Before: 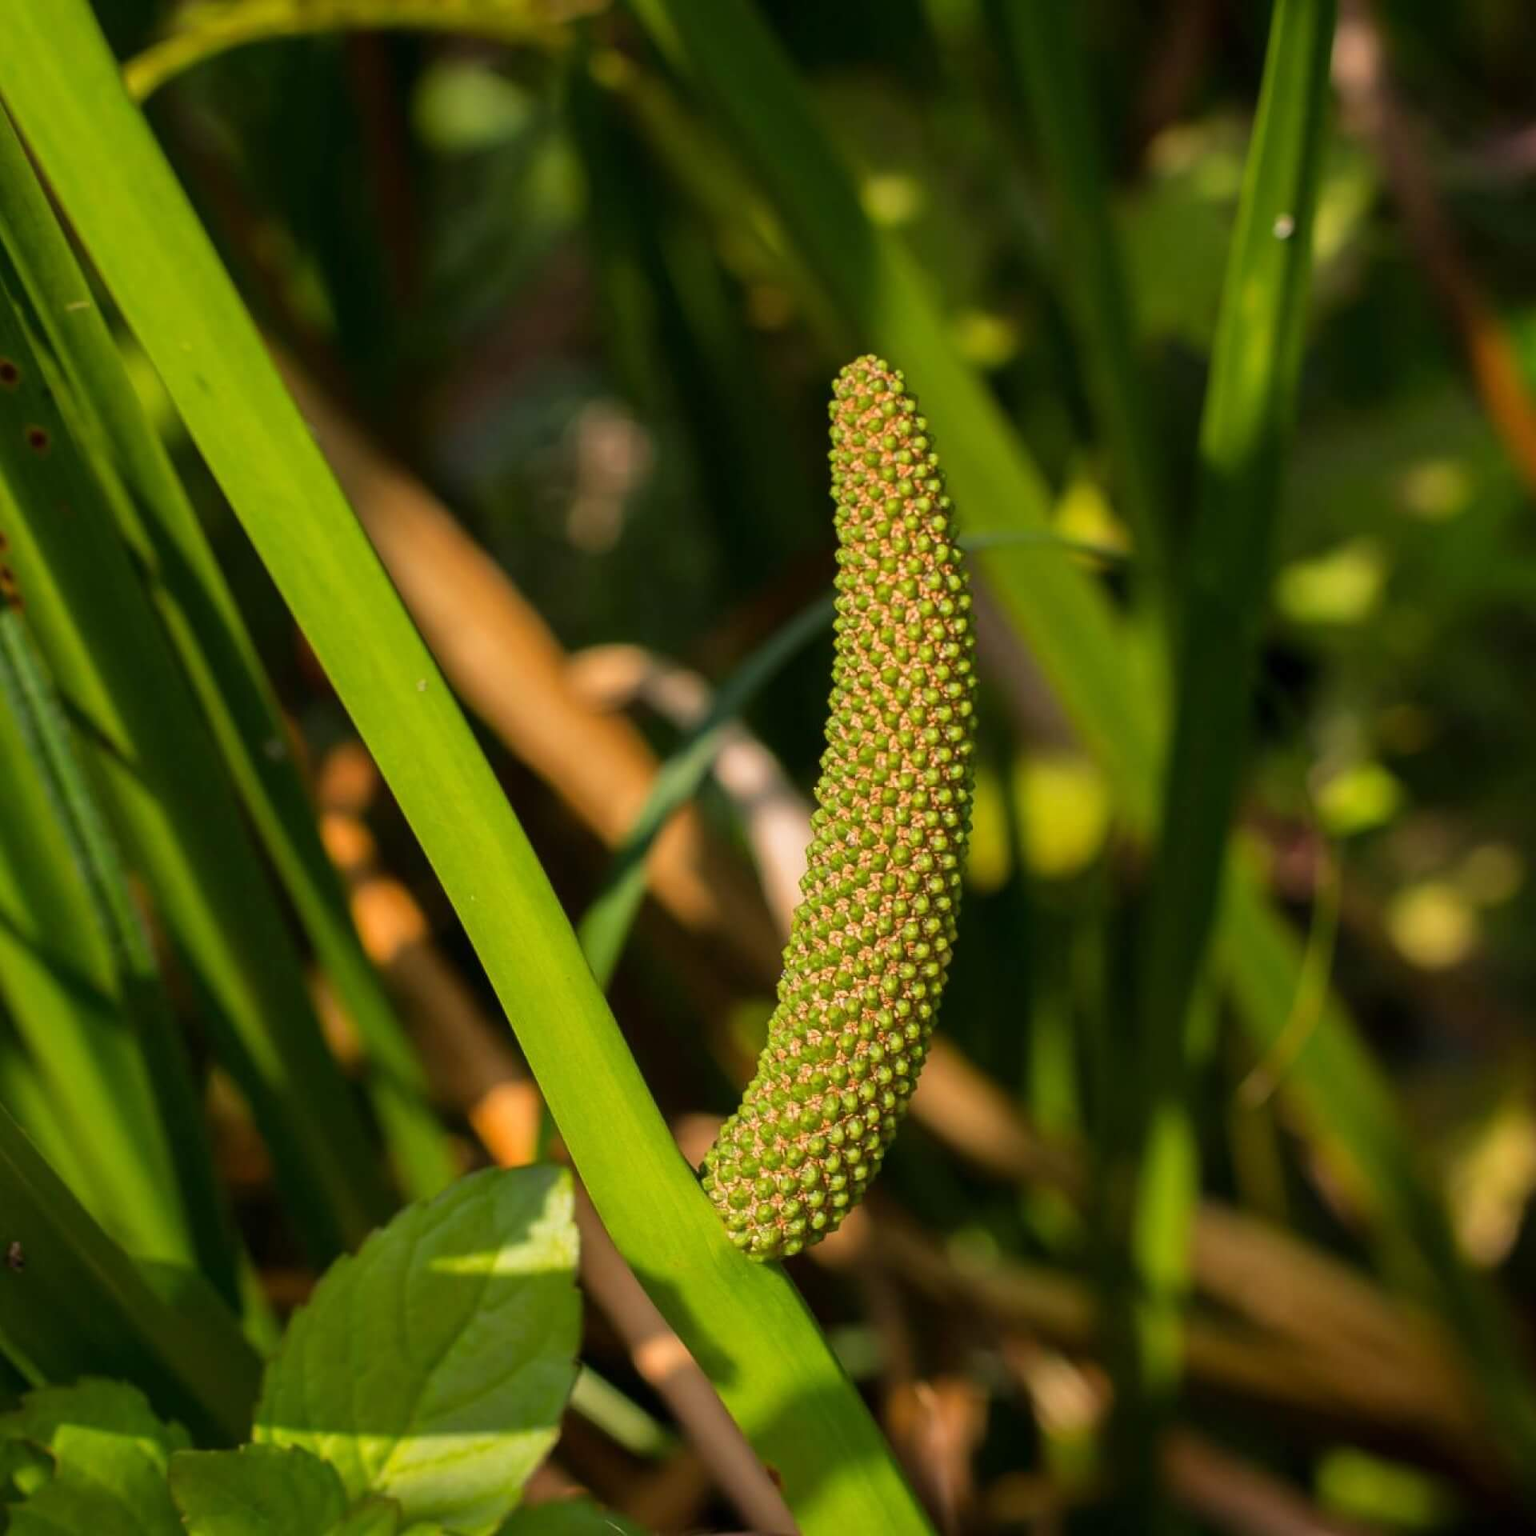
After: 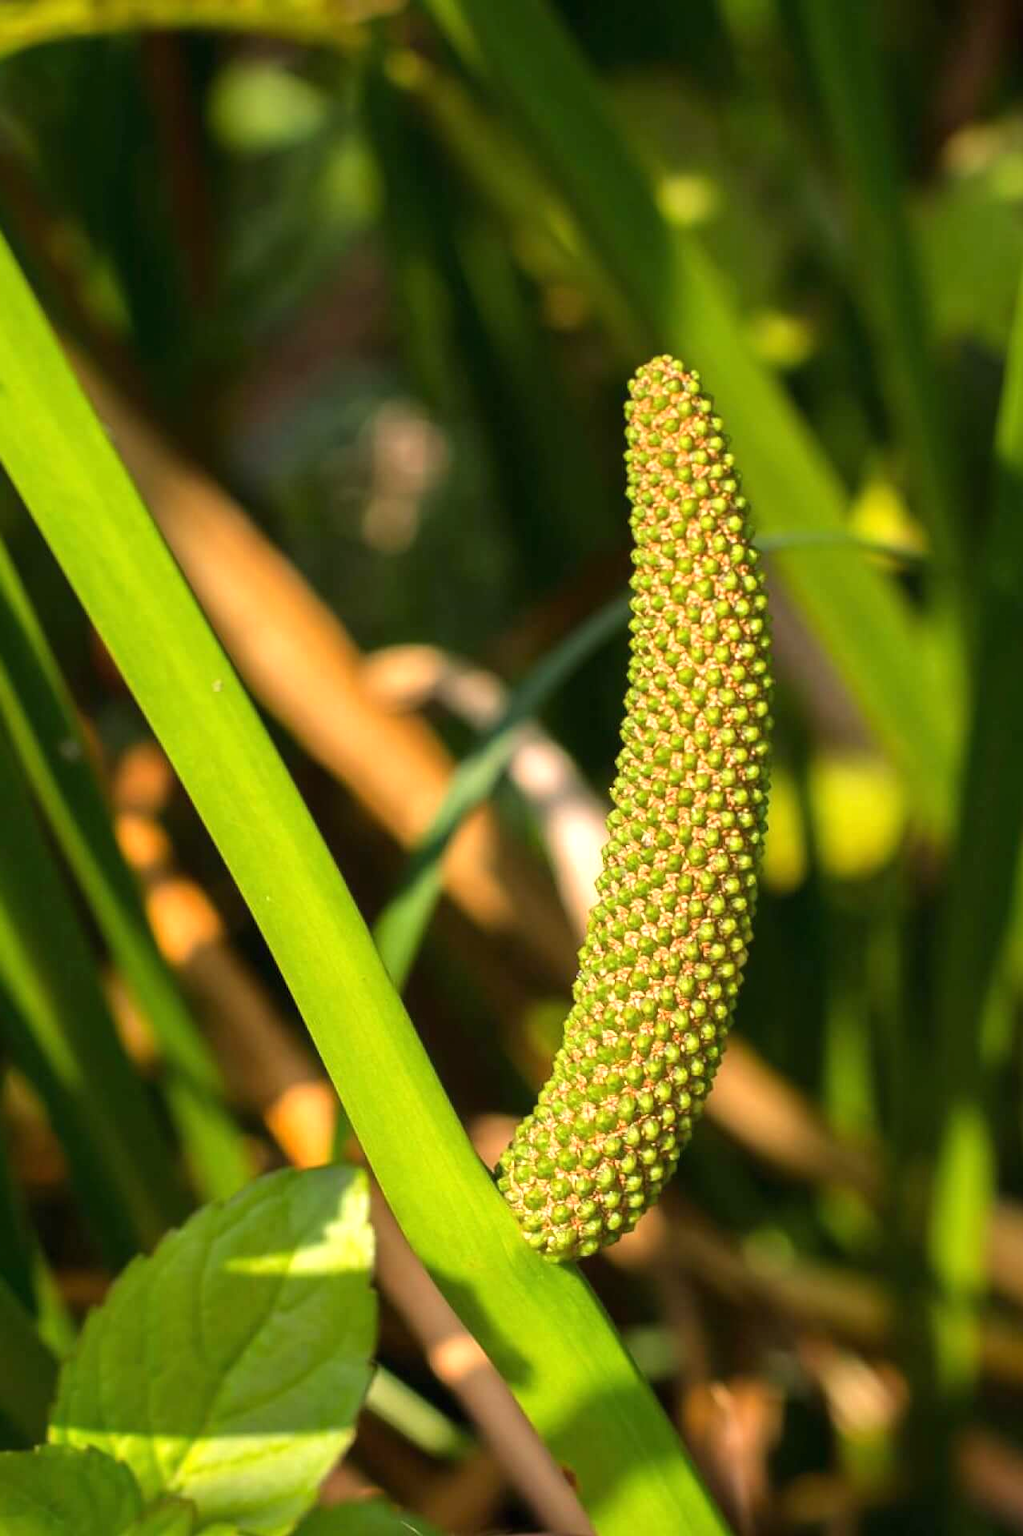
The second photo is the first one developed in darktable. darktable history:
crop and rotate: left 13.357%, right 19.998%
exposure: black level correction 0, exposure 0.697 EV, compensate exposure bias true, compensate highlight preservation false
